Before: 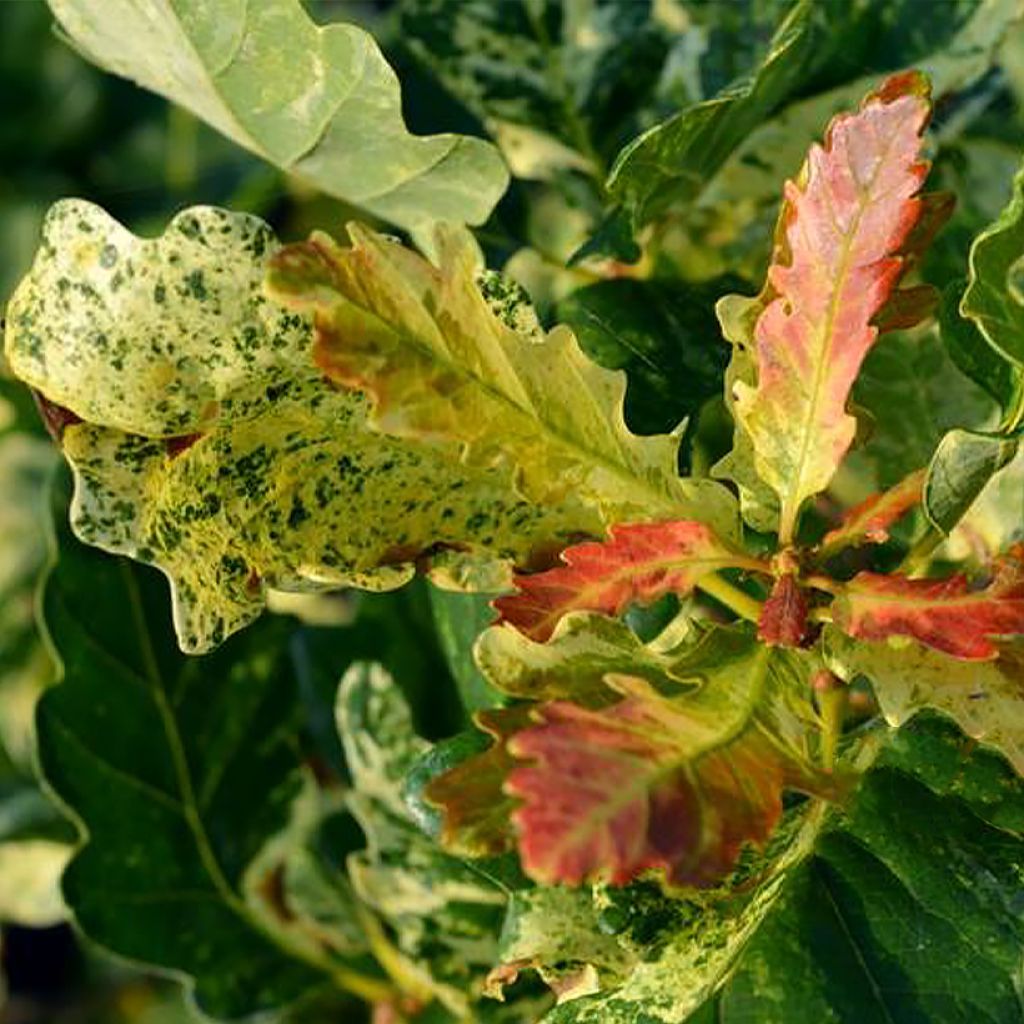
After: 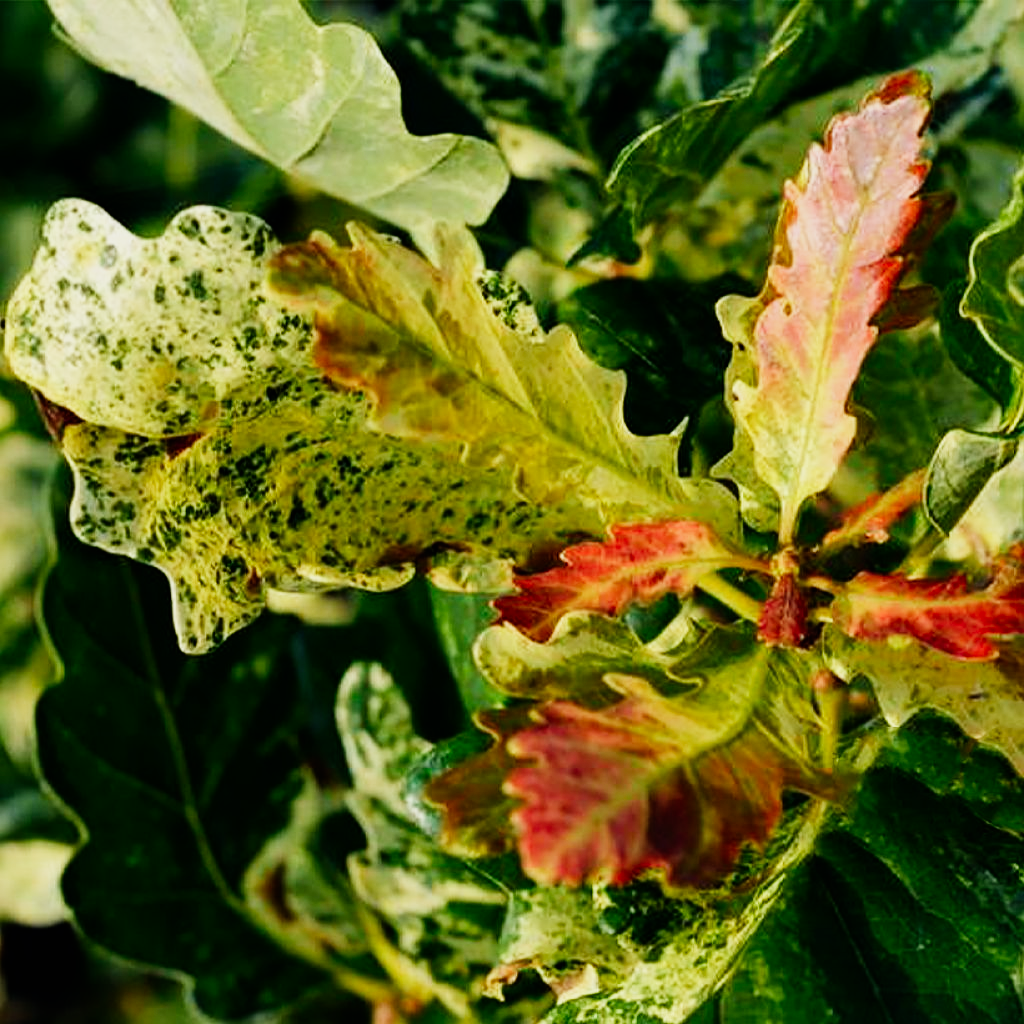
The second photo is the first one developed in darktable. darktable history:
sigmoid: contrast 1.69, skew -0.23, preserve hue 0%, red attenuation 0.1, red rotation 0.035, green attenuation 0.1, green rotation -0.017, blue attenuation 0.15, blue rotation -0.052, base primaries Rec2020
levels: levels [0, 0.476, 0.951]
